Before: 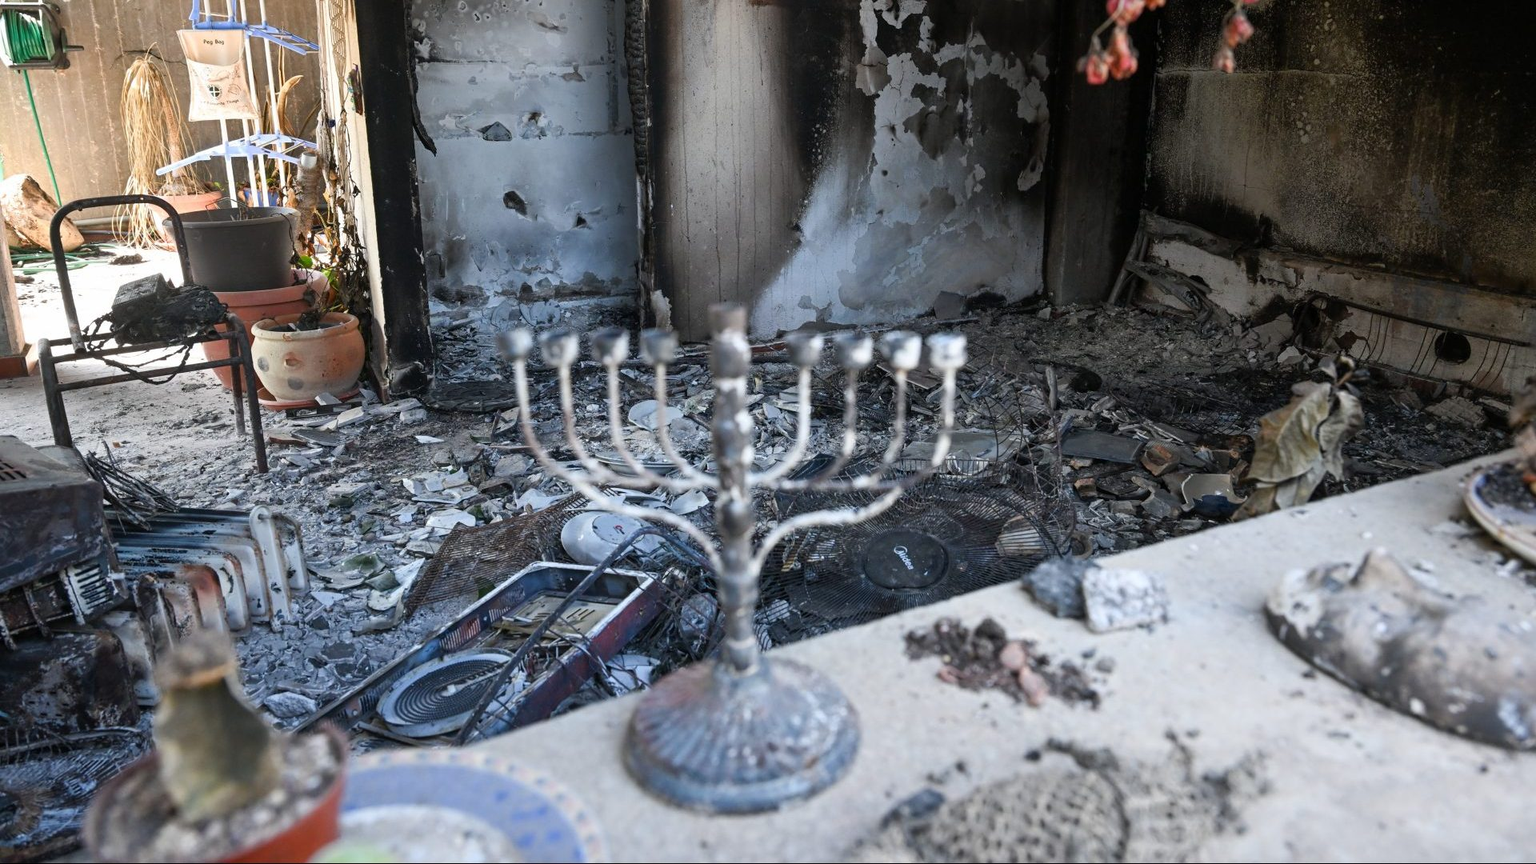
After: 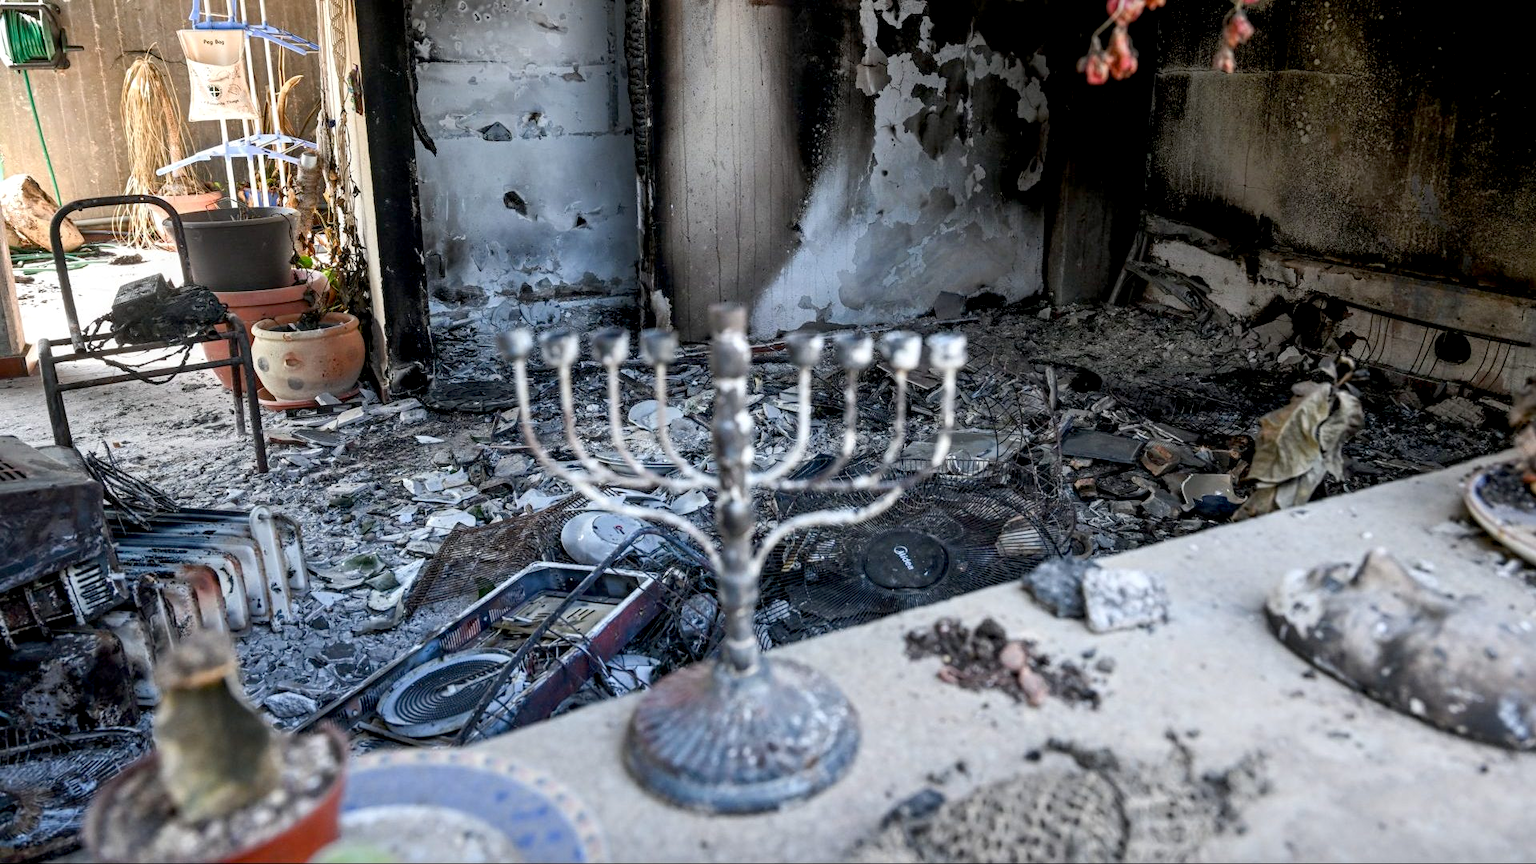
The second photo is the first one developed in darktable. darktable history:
exposure: black level correction 0.007, exposure 0.096 EV, compensate exposure bias true, compensate highlight preservation false
local contrast: on, module defaults
